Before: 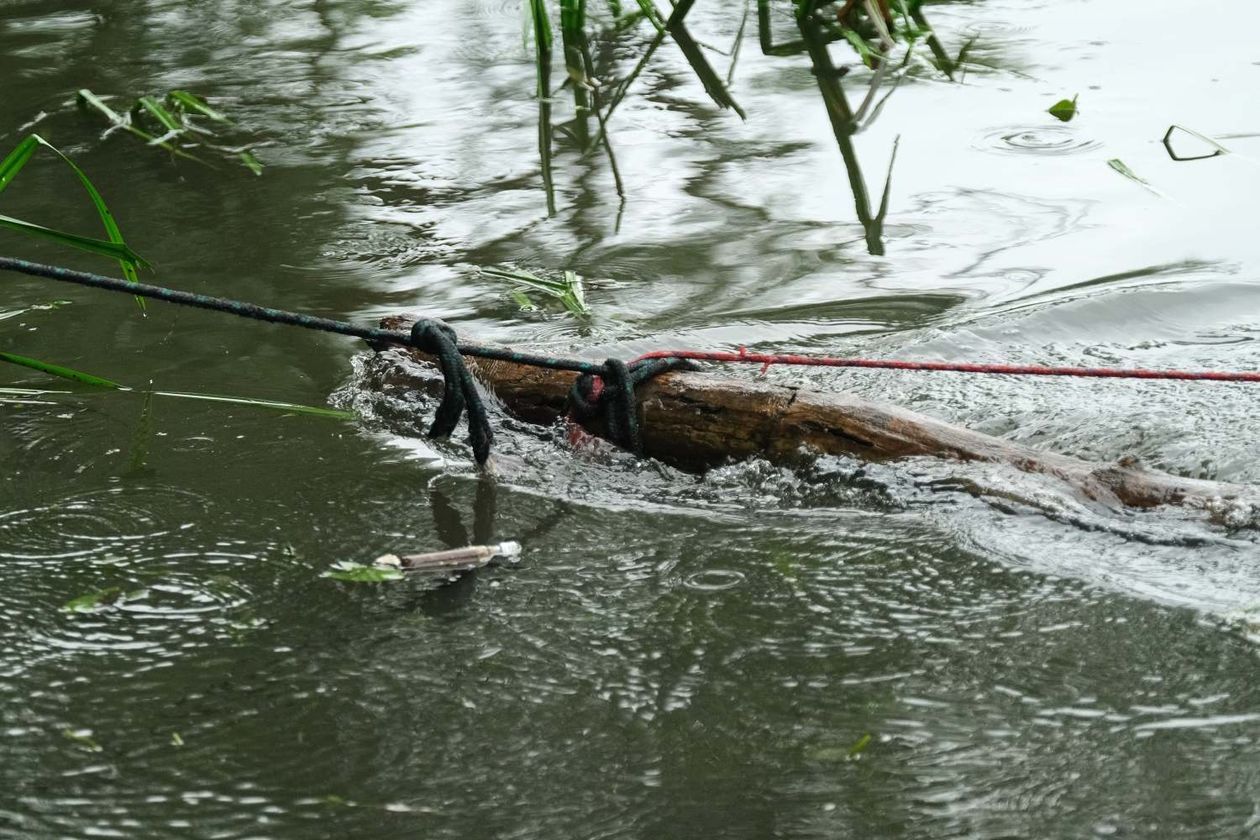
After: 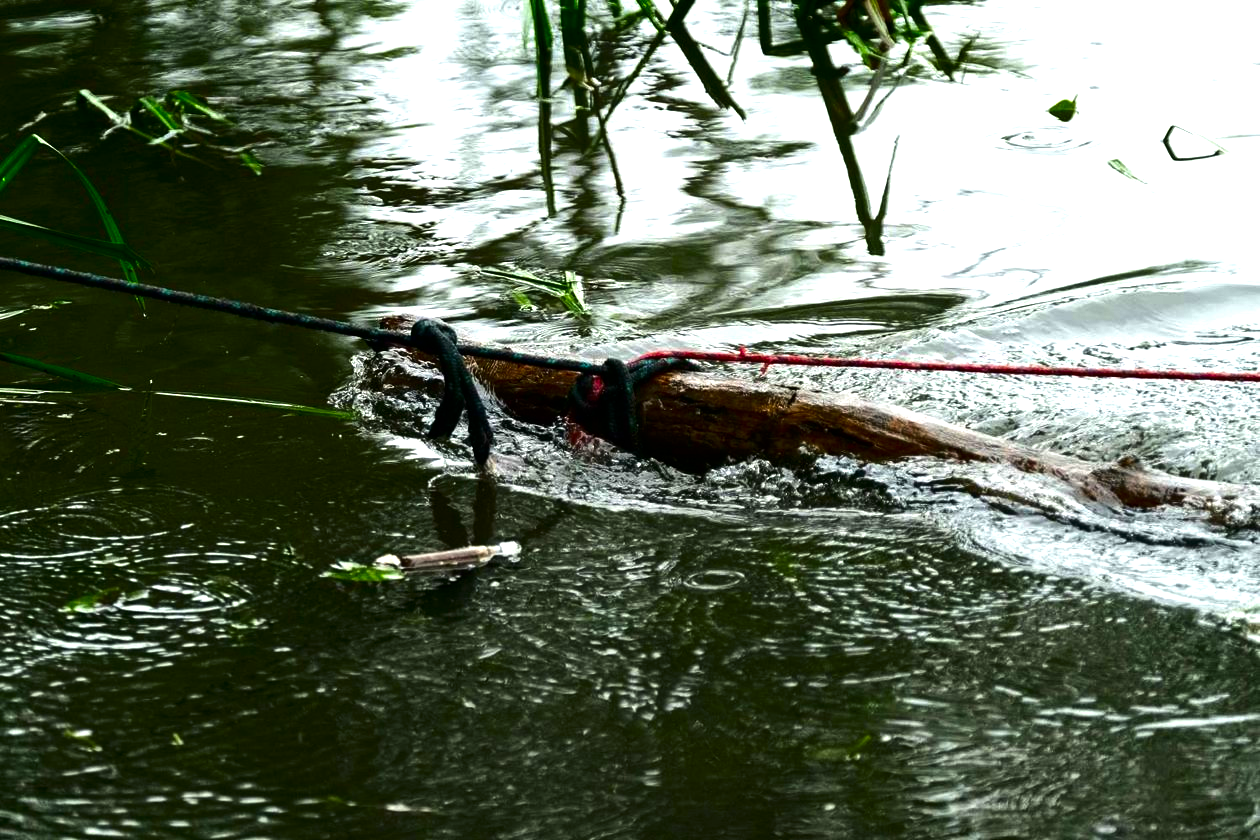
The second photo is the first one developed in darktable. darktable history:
contrast brightness saturation: brightness -0.248, saturation 0.202
color balance rgb: perceptual saturation grading › global saturation 29.707%, global vibrance 15.173%
tone equalizer: -8 EV -0.744 EV, -7 EV -0.666 EV, -6 EV -0.613 EV, -5 EV -0.36 EV, -3 EV 0.37 EV, -2 EV 0.6 EV, -1 EV 0.692 EV, +0 EV 0.758 EV, edges refinement/feathering 500, mask exposure compensation -1.57 EV, preserve details no
